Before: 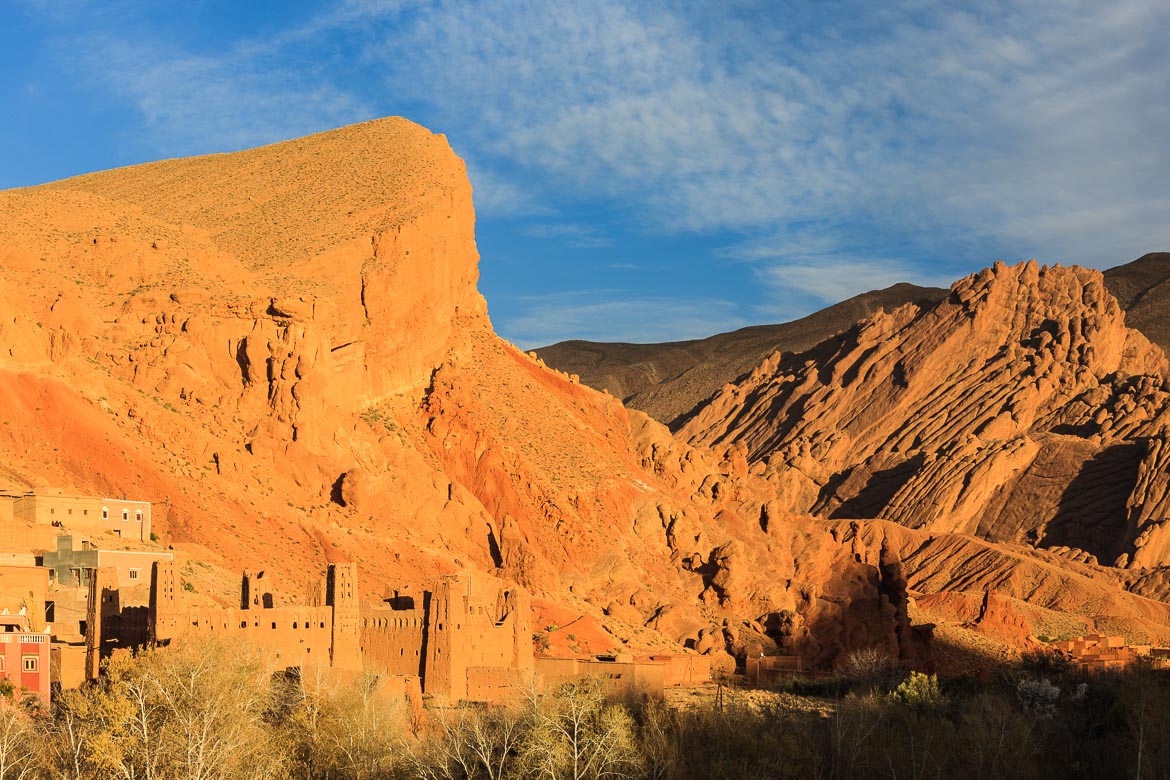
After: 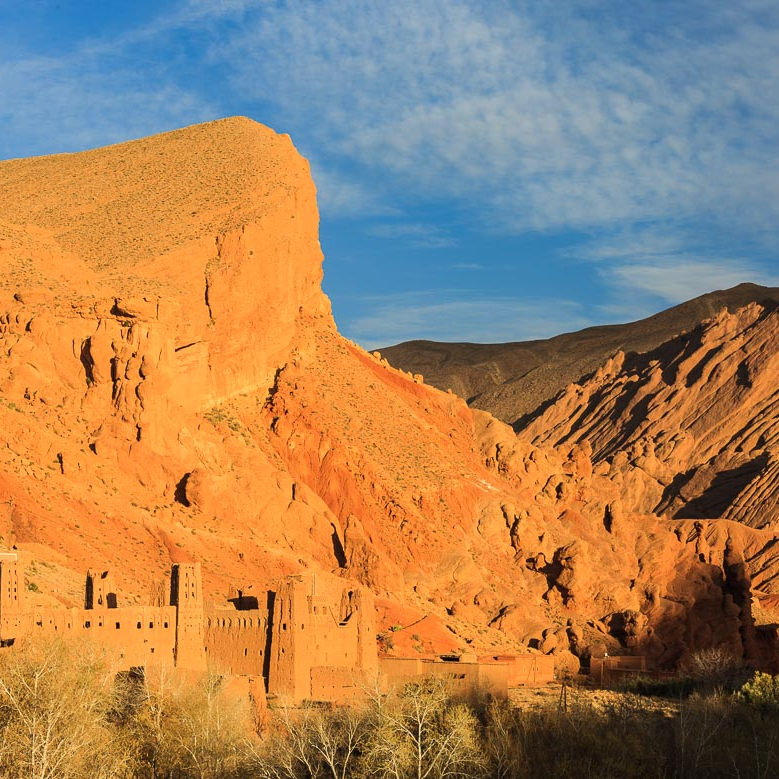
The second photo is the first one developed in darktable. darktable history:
crop and rotate: left 13.342%, right 19.991%
white balance: red 1.009, blue 0.985
